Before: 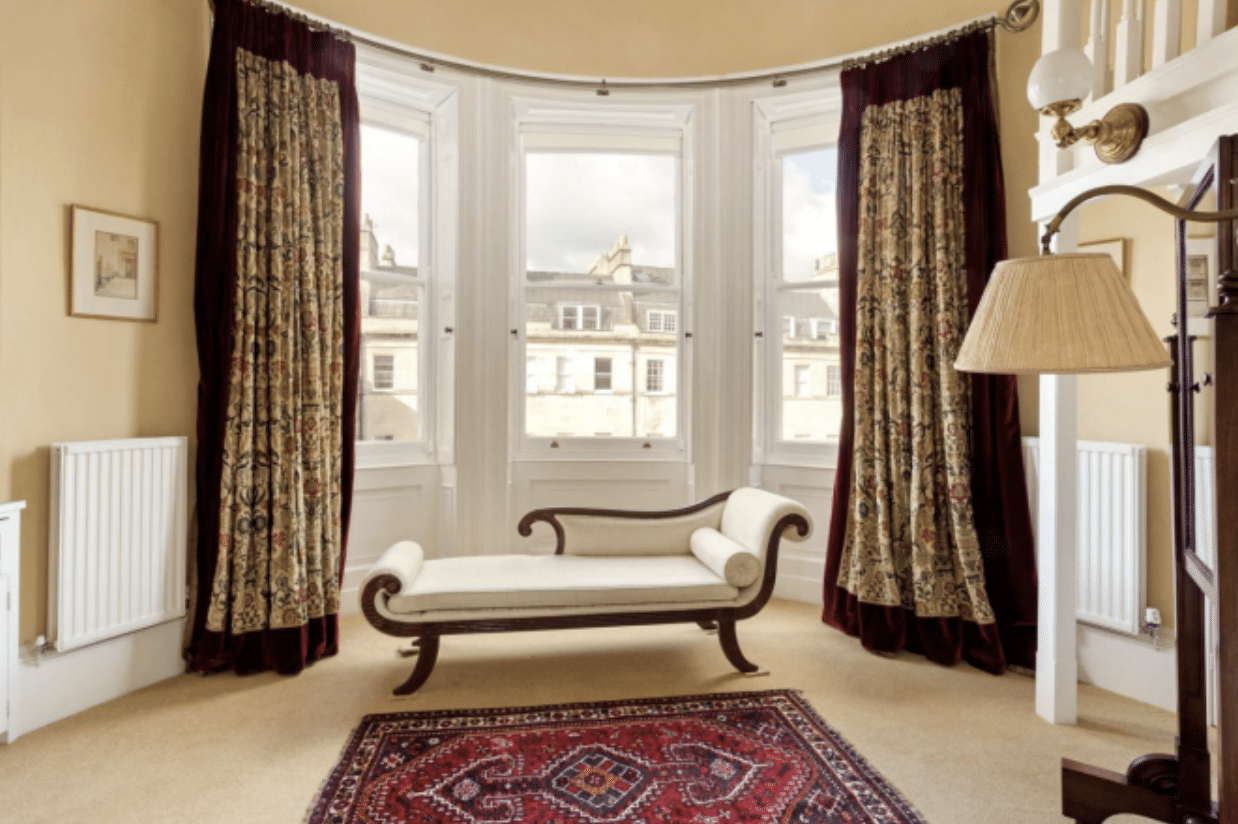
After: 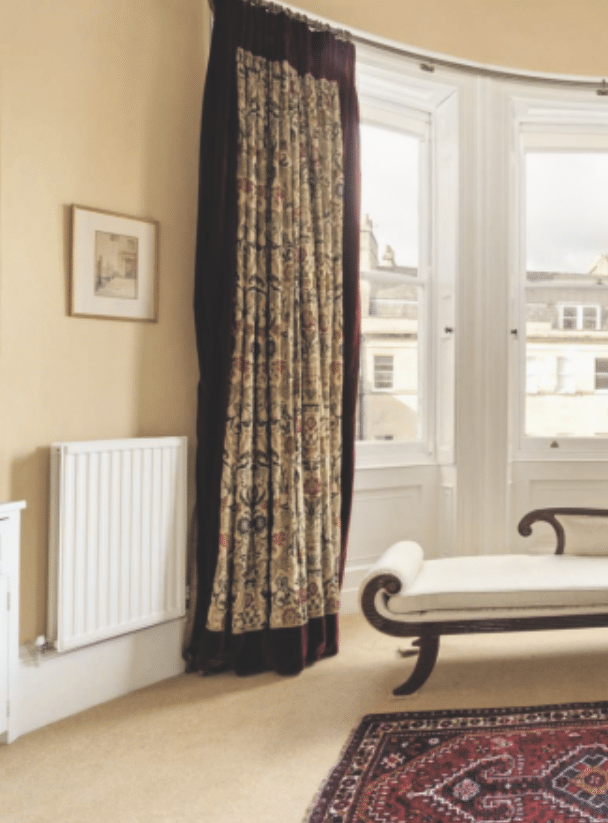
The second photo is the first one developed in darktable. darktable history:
exposure: black level correction -0.041, exposure 0.064 EV, compensate highlight preservation false
filmic rgb: black relative exposure -4.91 EV, white relative exposure 2.84 EV, hardness 3.7
crop and rotate: left 0%, top 0%, right 50.845%
